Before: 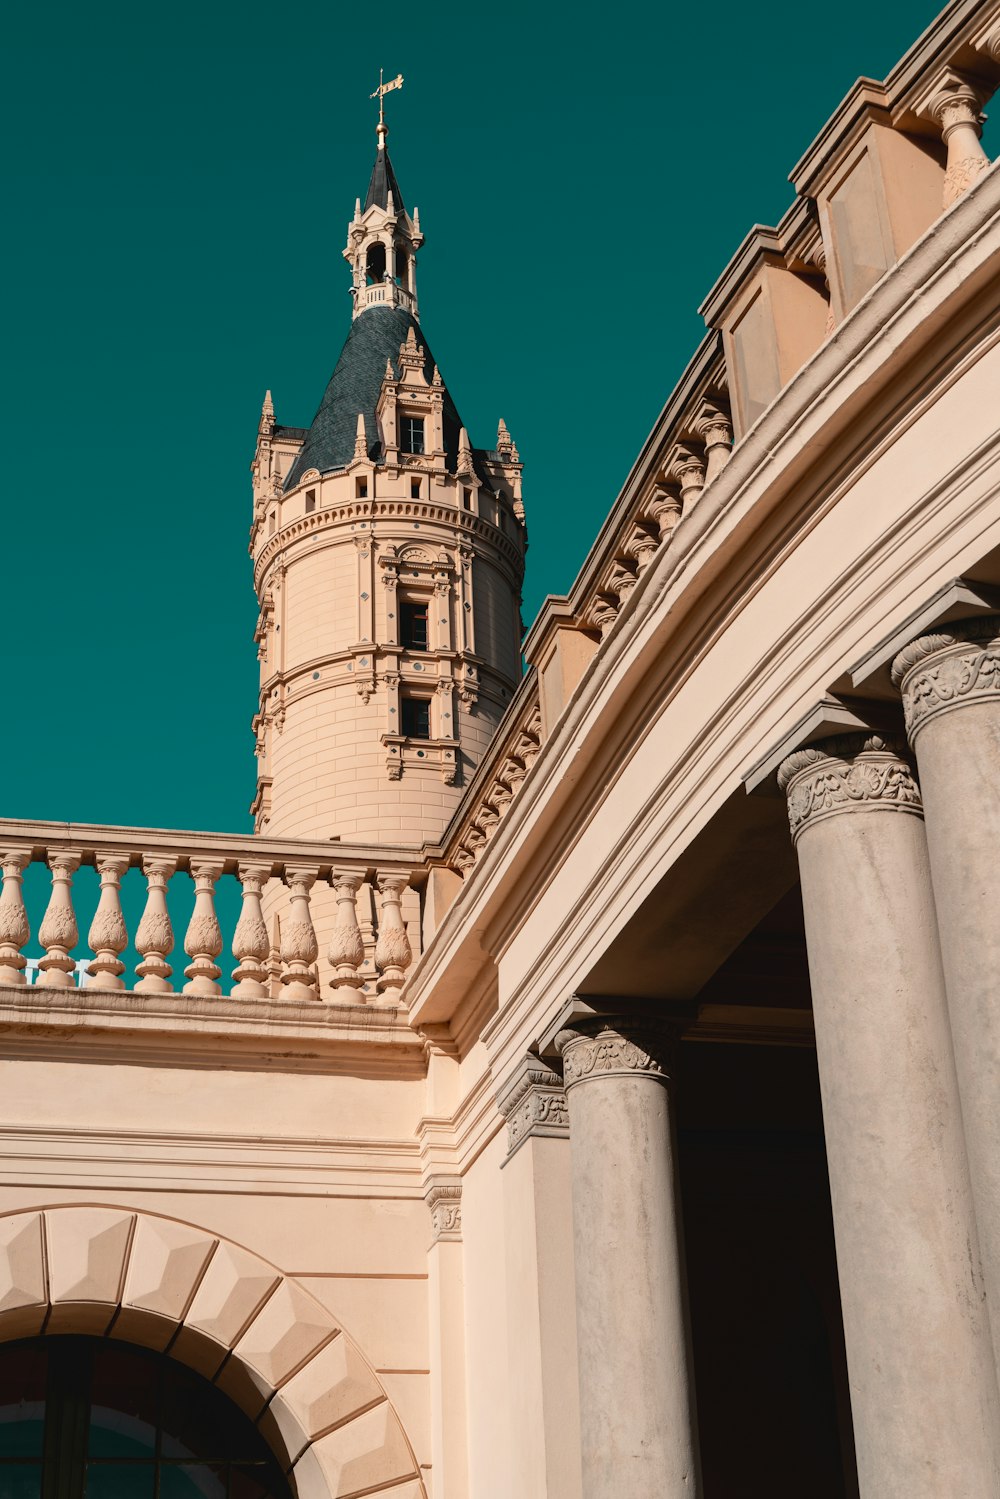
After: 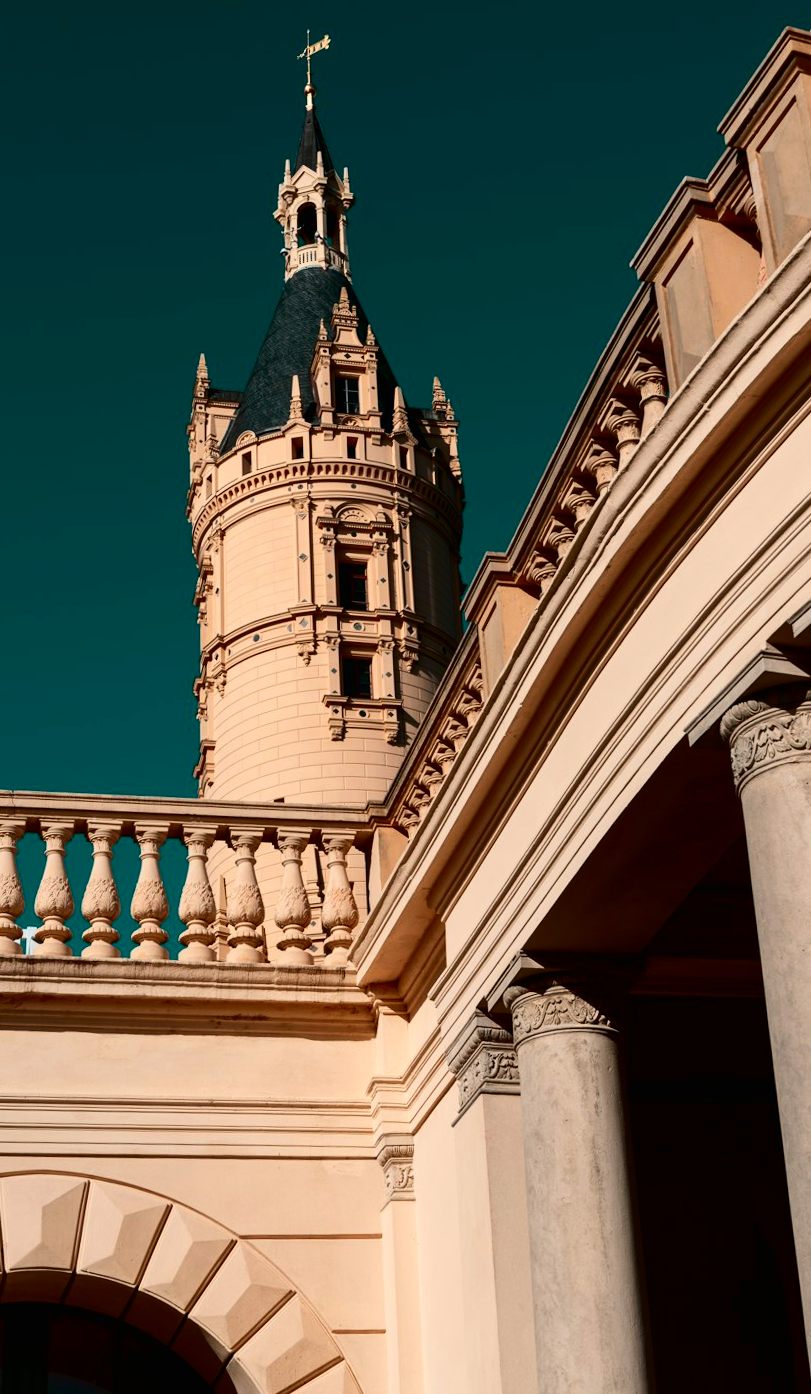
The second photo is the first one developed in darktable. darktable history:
contrast brightness saturation: contrast 0.217, brightness -0.189, saturation 0.243
crop and rotate: angle 1.3°, left 4.392%, top 1.228%, right 11.671%, bottom 2.577%
